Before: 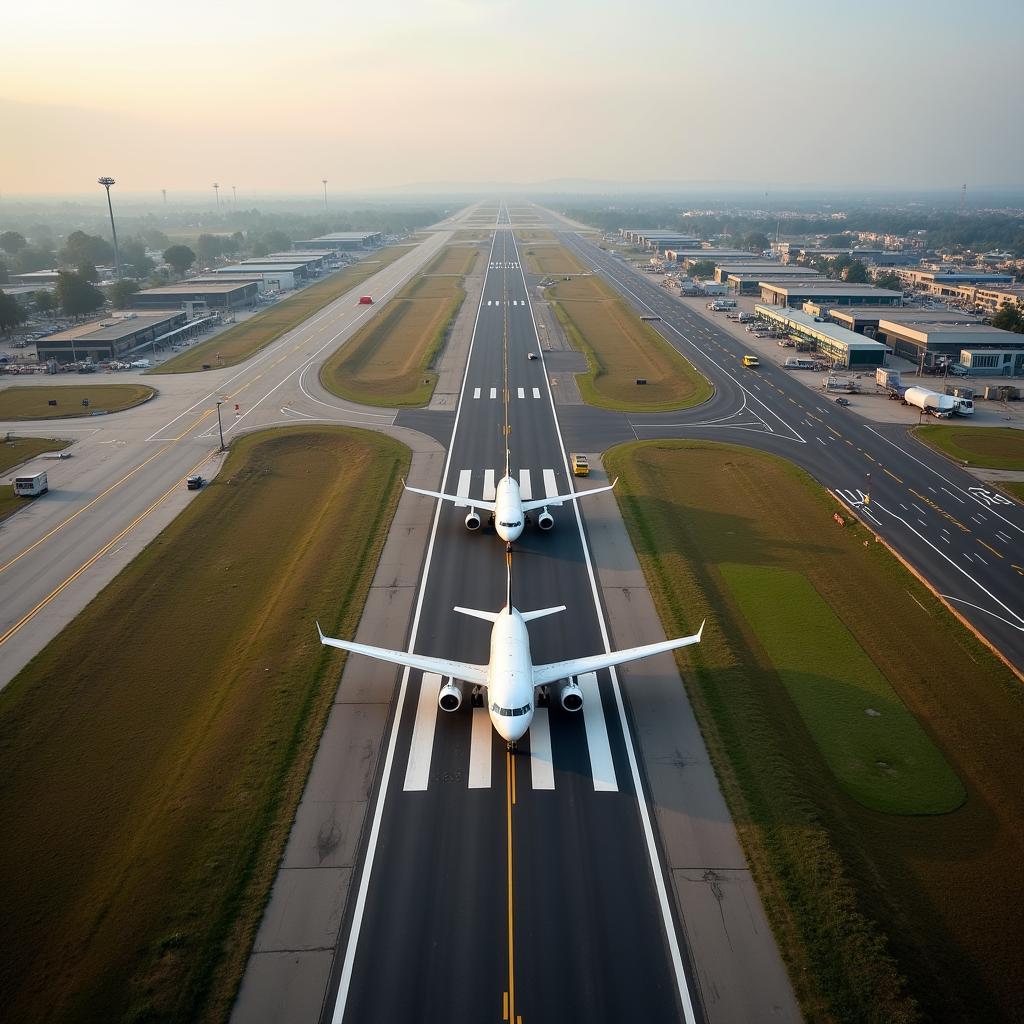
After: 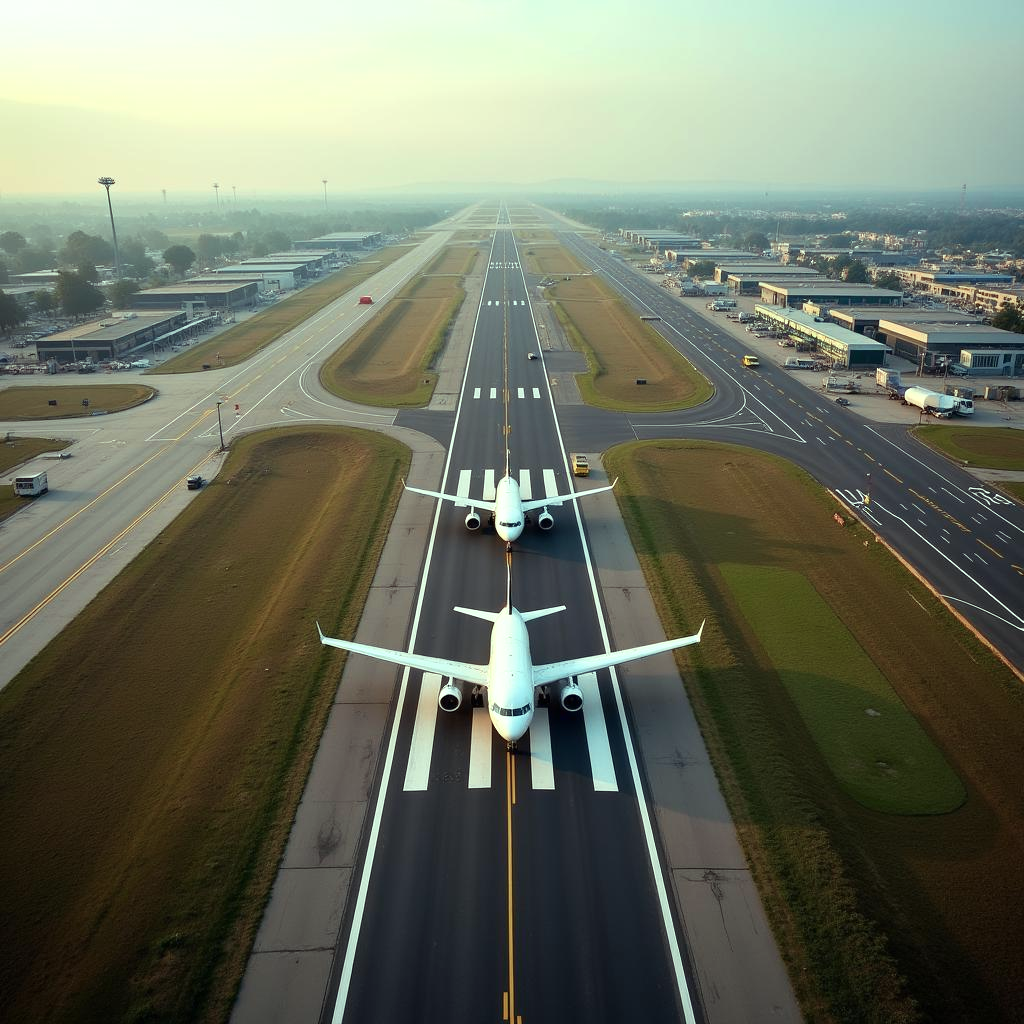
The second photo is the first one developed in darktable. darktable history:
color balance rgb: highlights gain › luminance 15.093%, highlights gain › chroma 6.893%, highlights gain › hue 125.91°, linear chroma grading › global chroma 14.538%, perceptual saturation grading › global saturation -27.072%, global vibrance 20%
